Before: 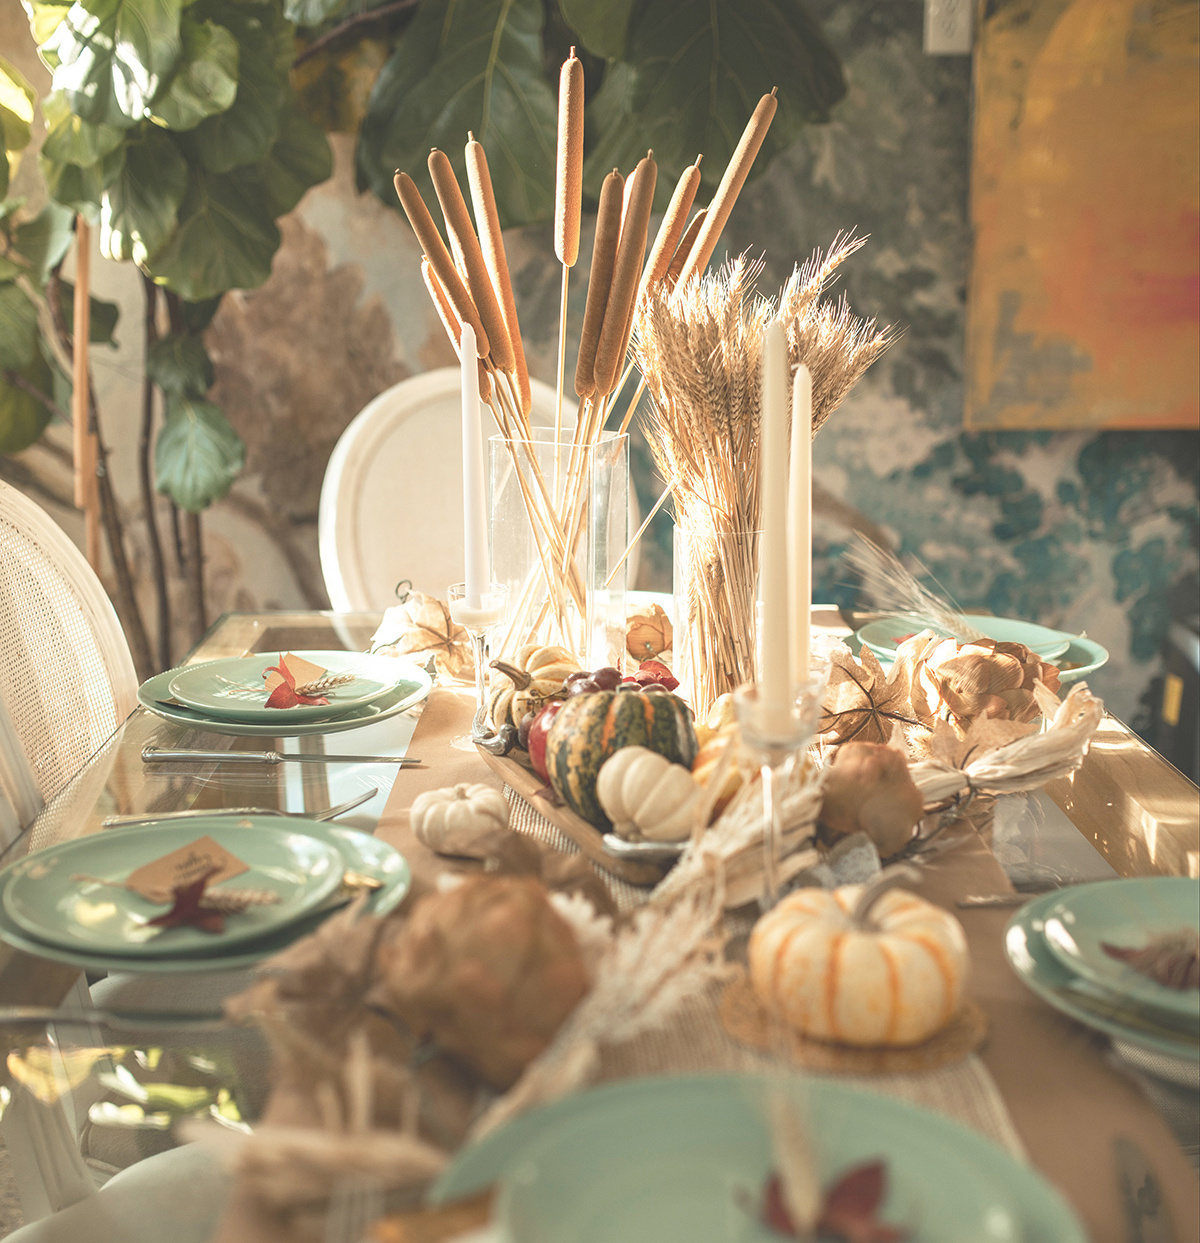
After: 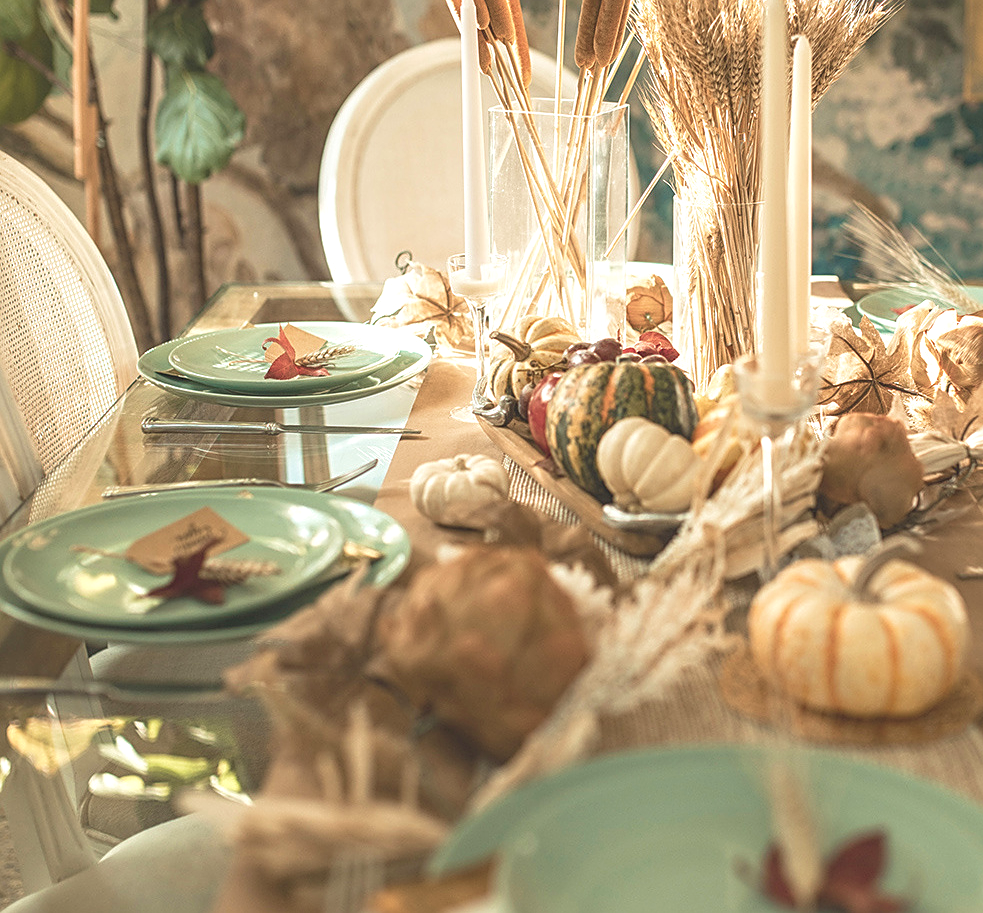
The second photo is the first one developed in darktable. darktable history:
crop: top 26.485%, right 18.05%
sharpen: on, module defaults
local contrast: on, module defaults
velvia: on, module defaults
